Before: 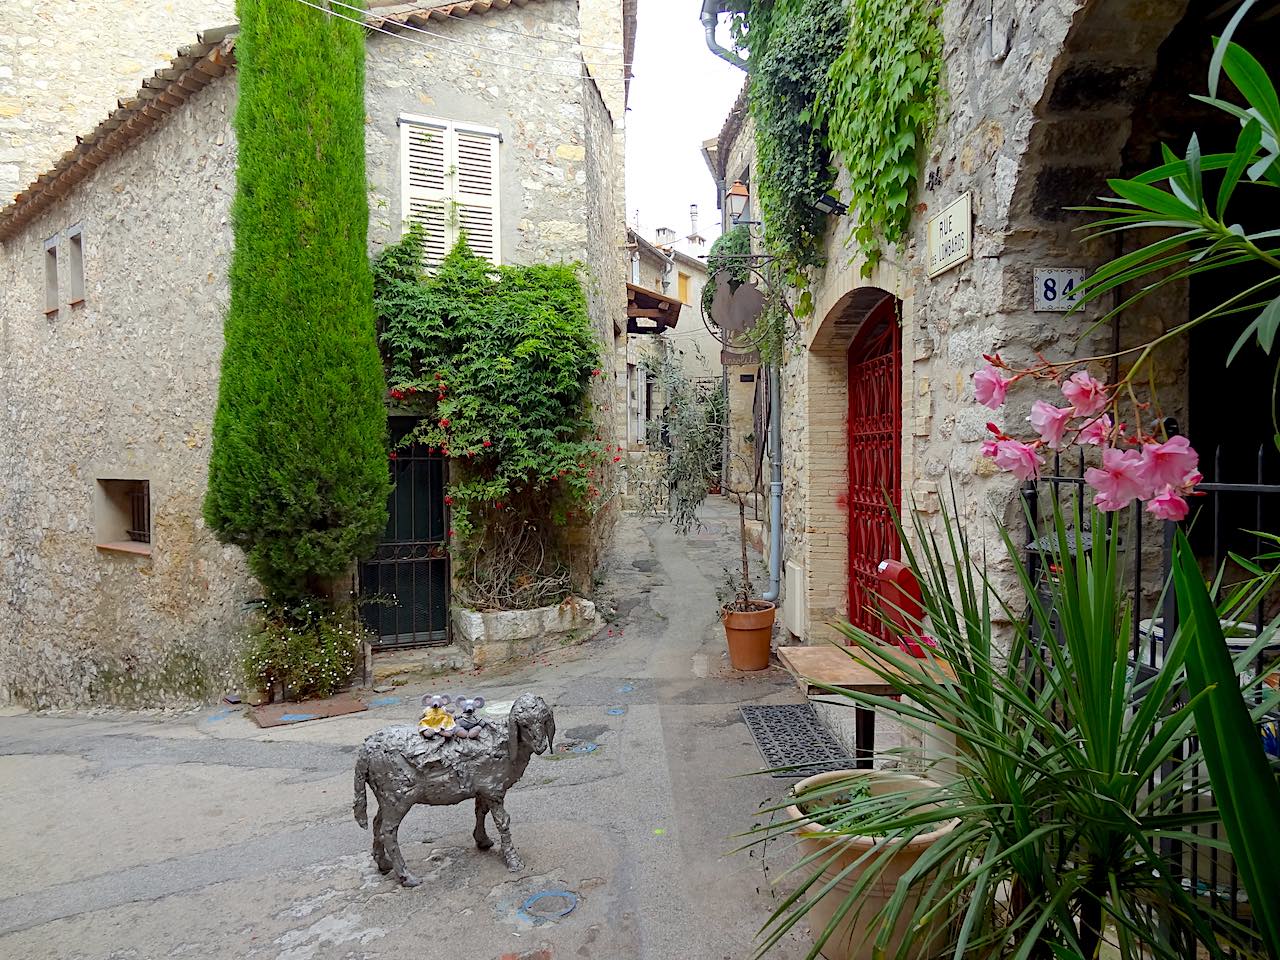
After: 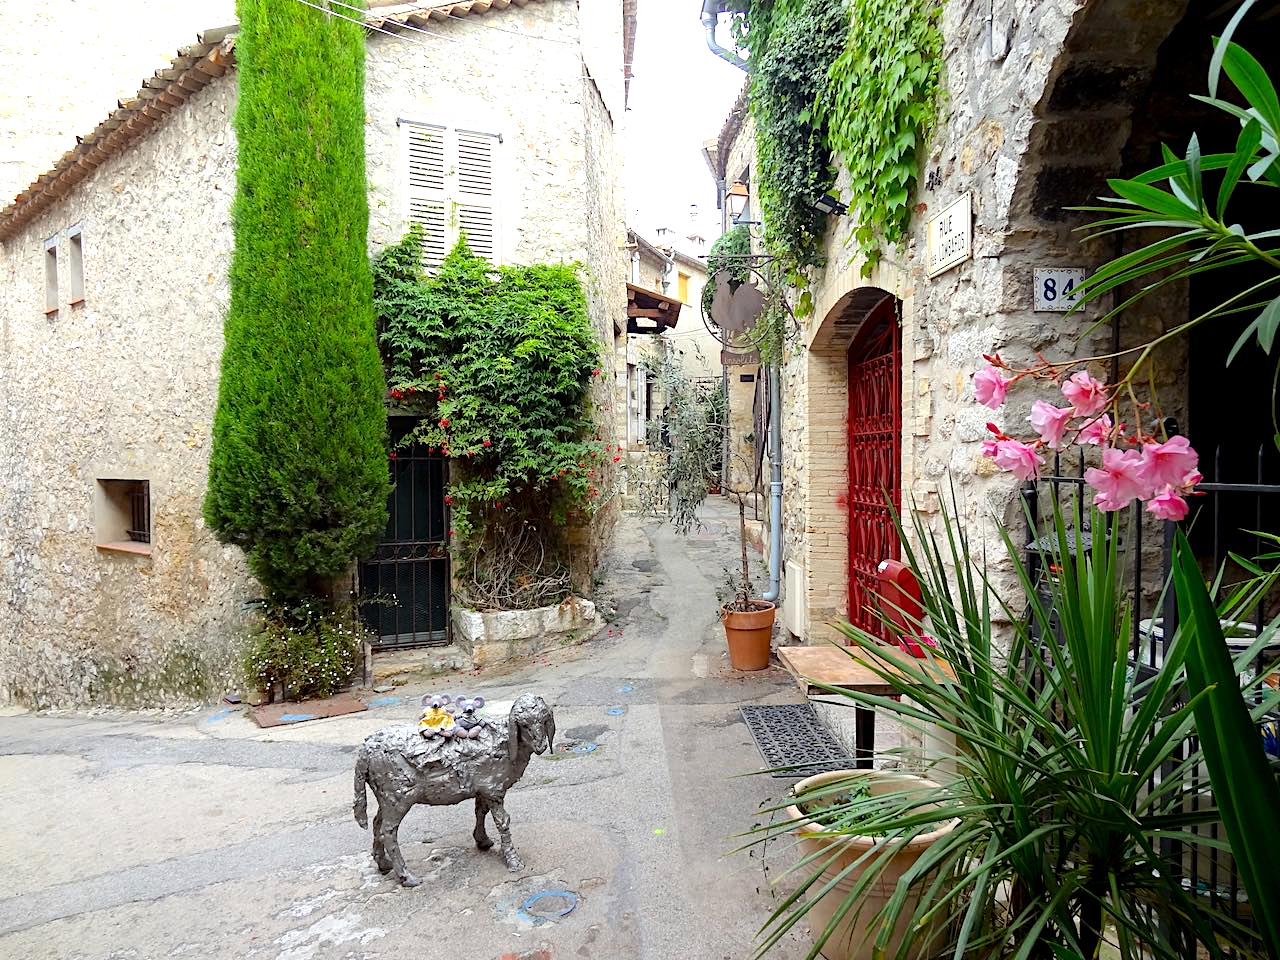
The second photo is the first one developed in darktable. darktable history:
tone equalizer: -8 EV -0.782 EV, -7 EV -0.718 EV, -6 EV -0.576 EV, -5 EV -0.423 EV, -3 EV 0.372 EV, -2 EV 0.6 EV, -1 EV 0.693 EV, +0 EV 0.78 EV
